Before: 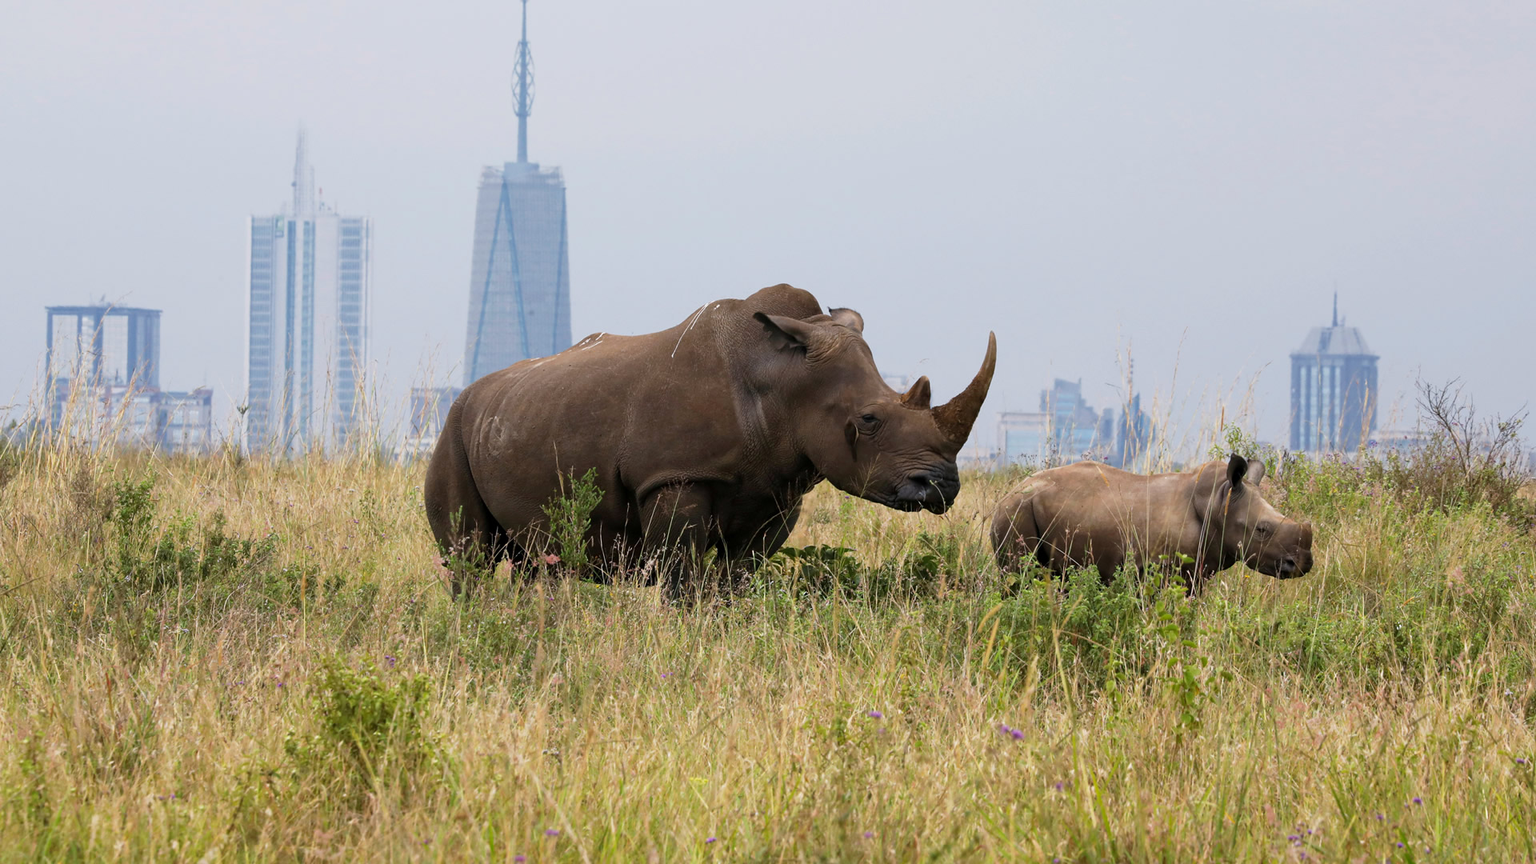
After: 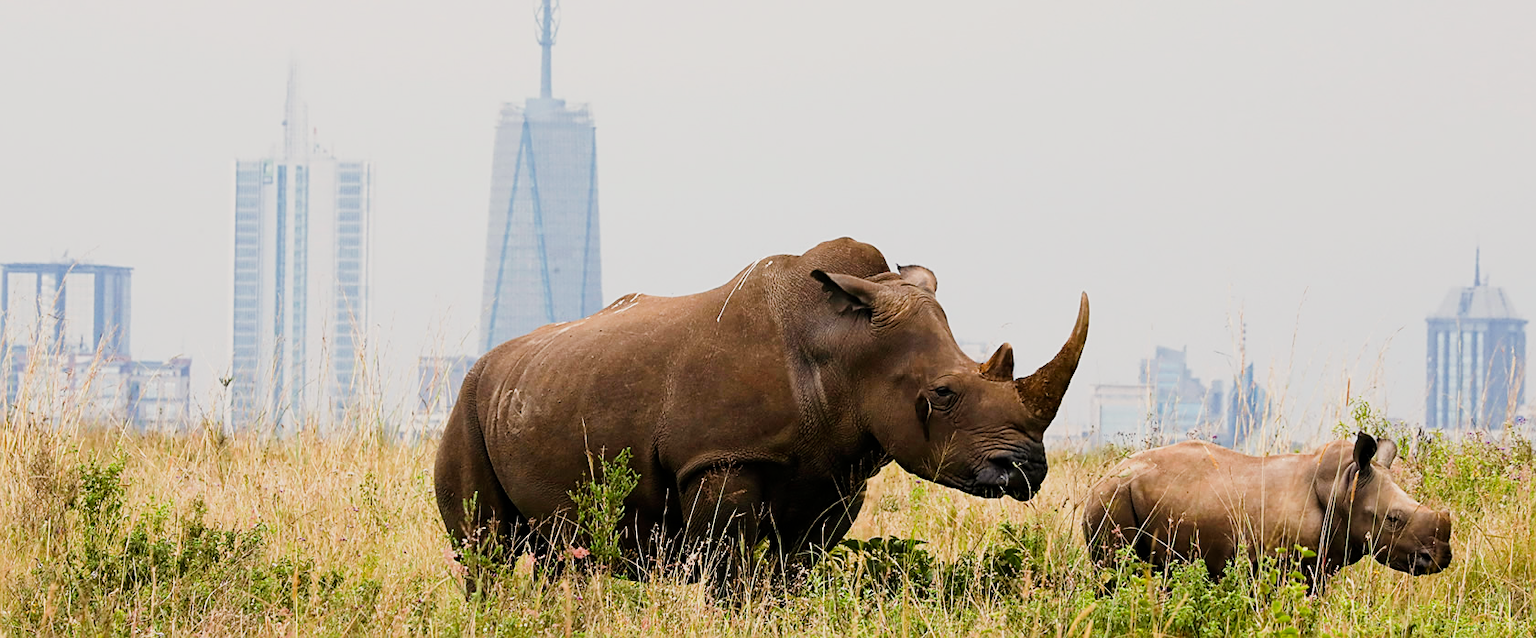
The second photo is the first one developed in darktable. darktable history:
white balance: red 1.045, blue 0.932
exposure: black level correction 0.001, exposure 0.5 EV, compensate exposure bias true, compensate highlight preservation false
sigmoid: on, module defaults
sharpen: on, module defaults
color correction: saturation 1.1
crop: left 3.015%, top 8.969%, right 9.647%, bottom 26.457%
